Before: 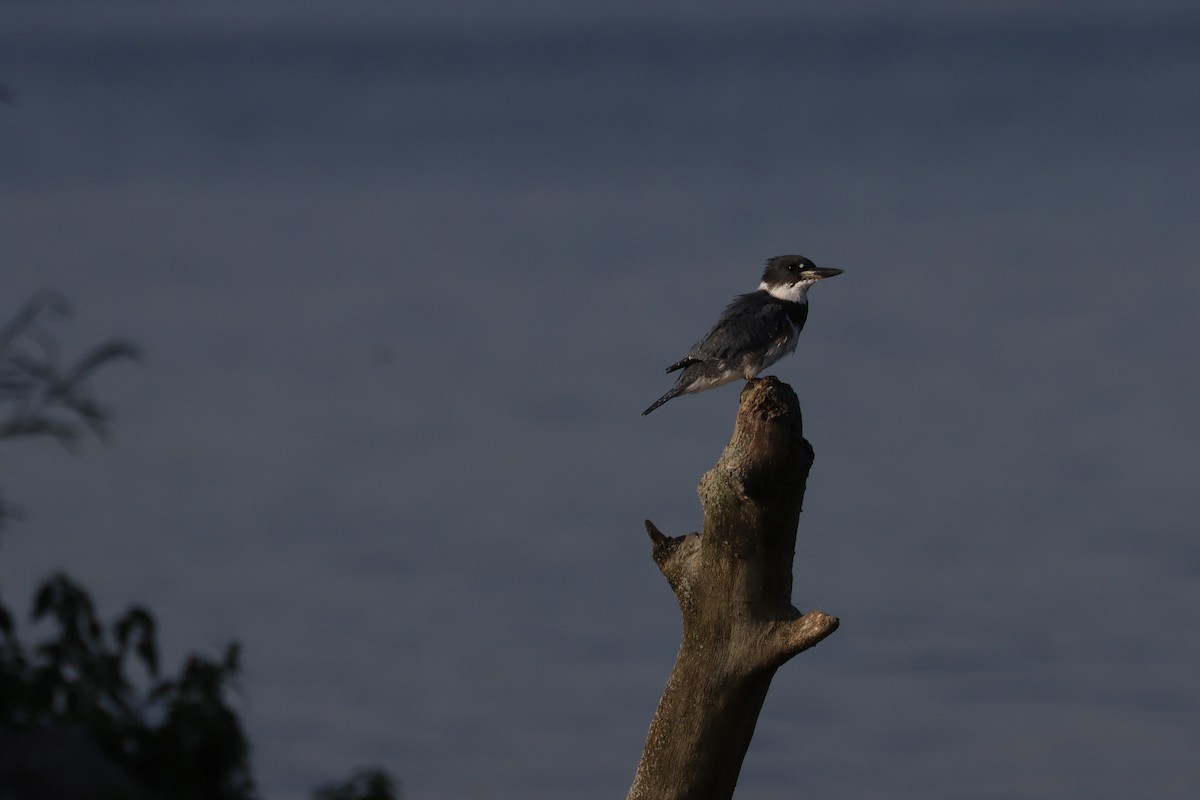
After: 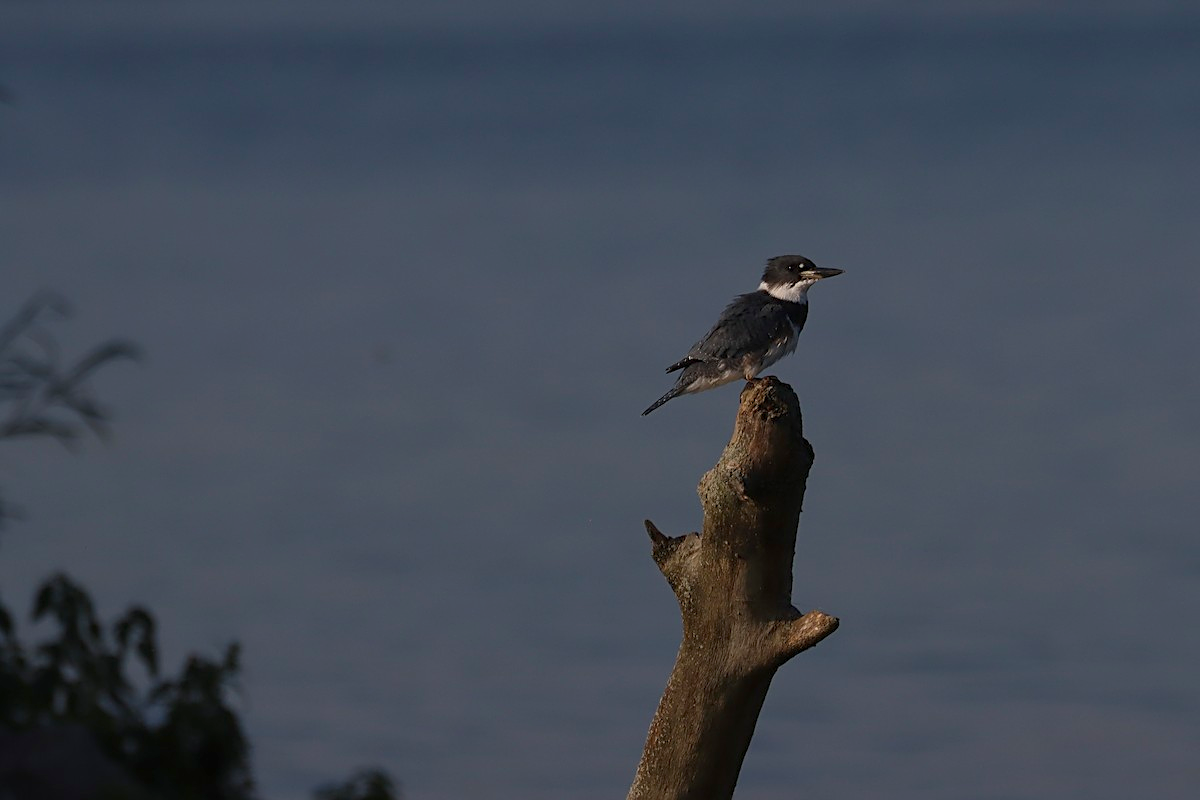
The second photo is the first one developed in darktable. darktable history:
sharpen: on, module defaults
color balance rgb: contrast -10%
